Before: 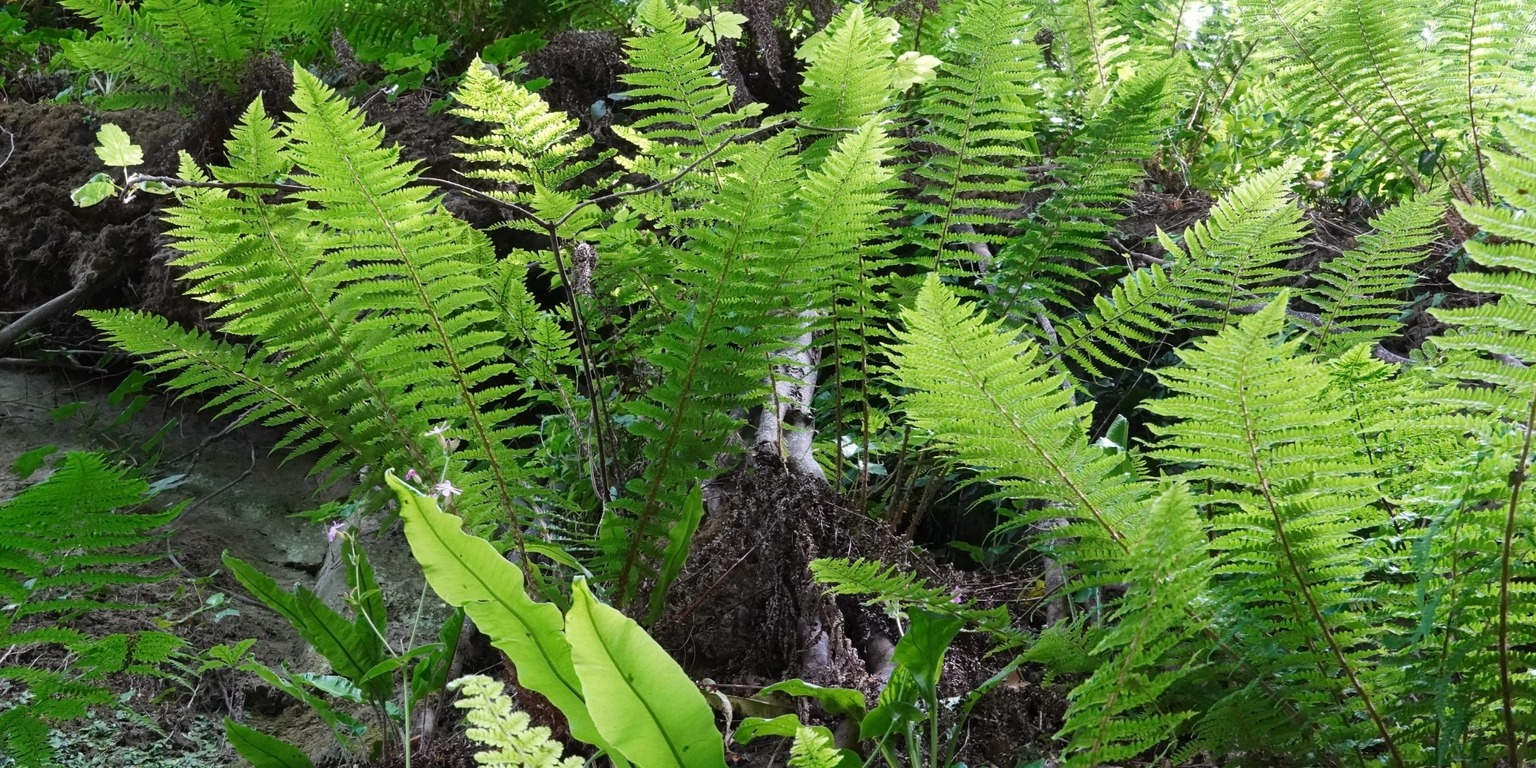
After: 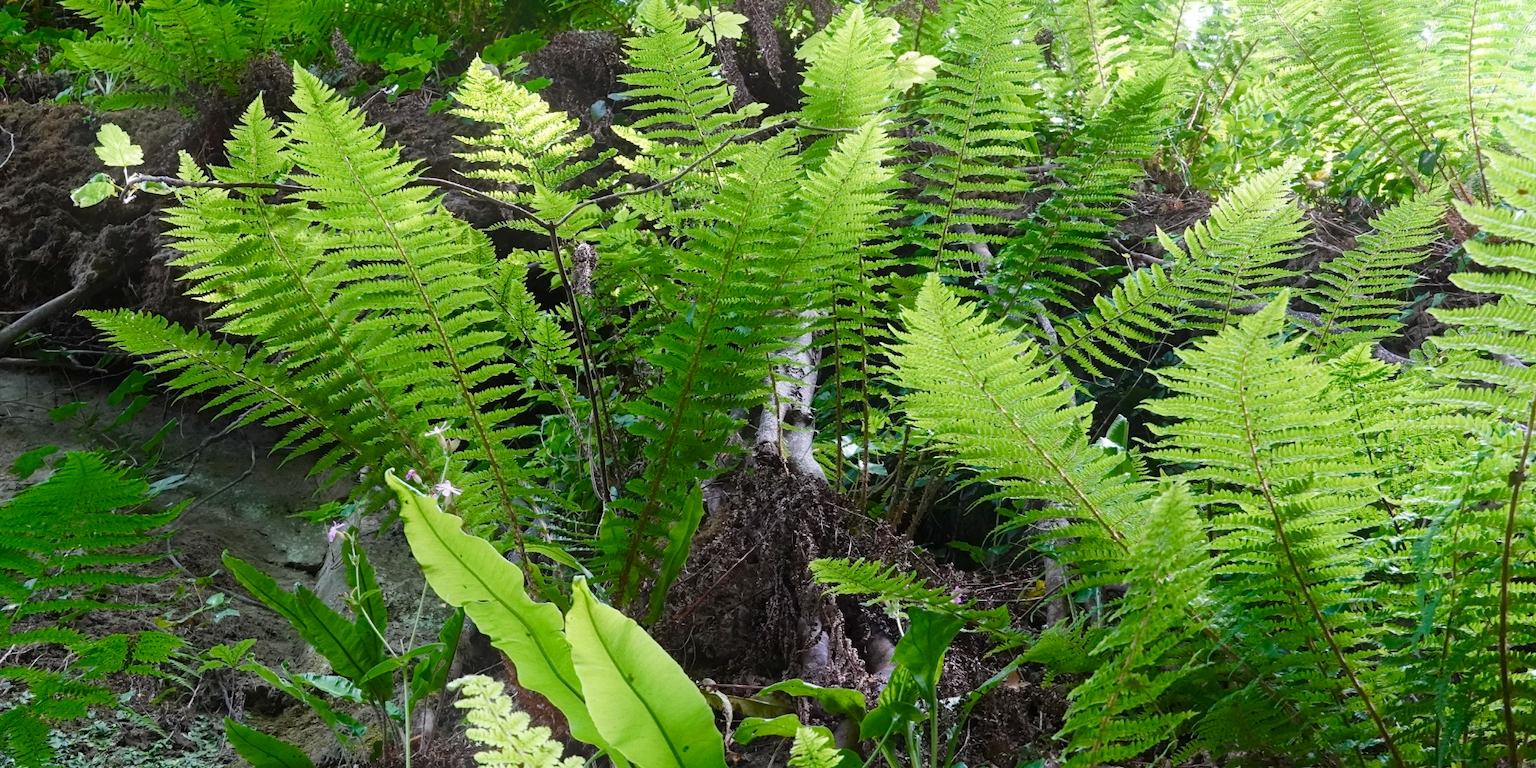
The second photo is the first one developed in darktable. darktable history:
color balance rgb: perceptual saturation grading › global saturation 20%, perceptual saturation grading › highlights -25%, perceptual saturation grading › shadows 25%
bloom: size 16%, threshold 98%, strength 20%
